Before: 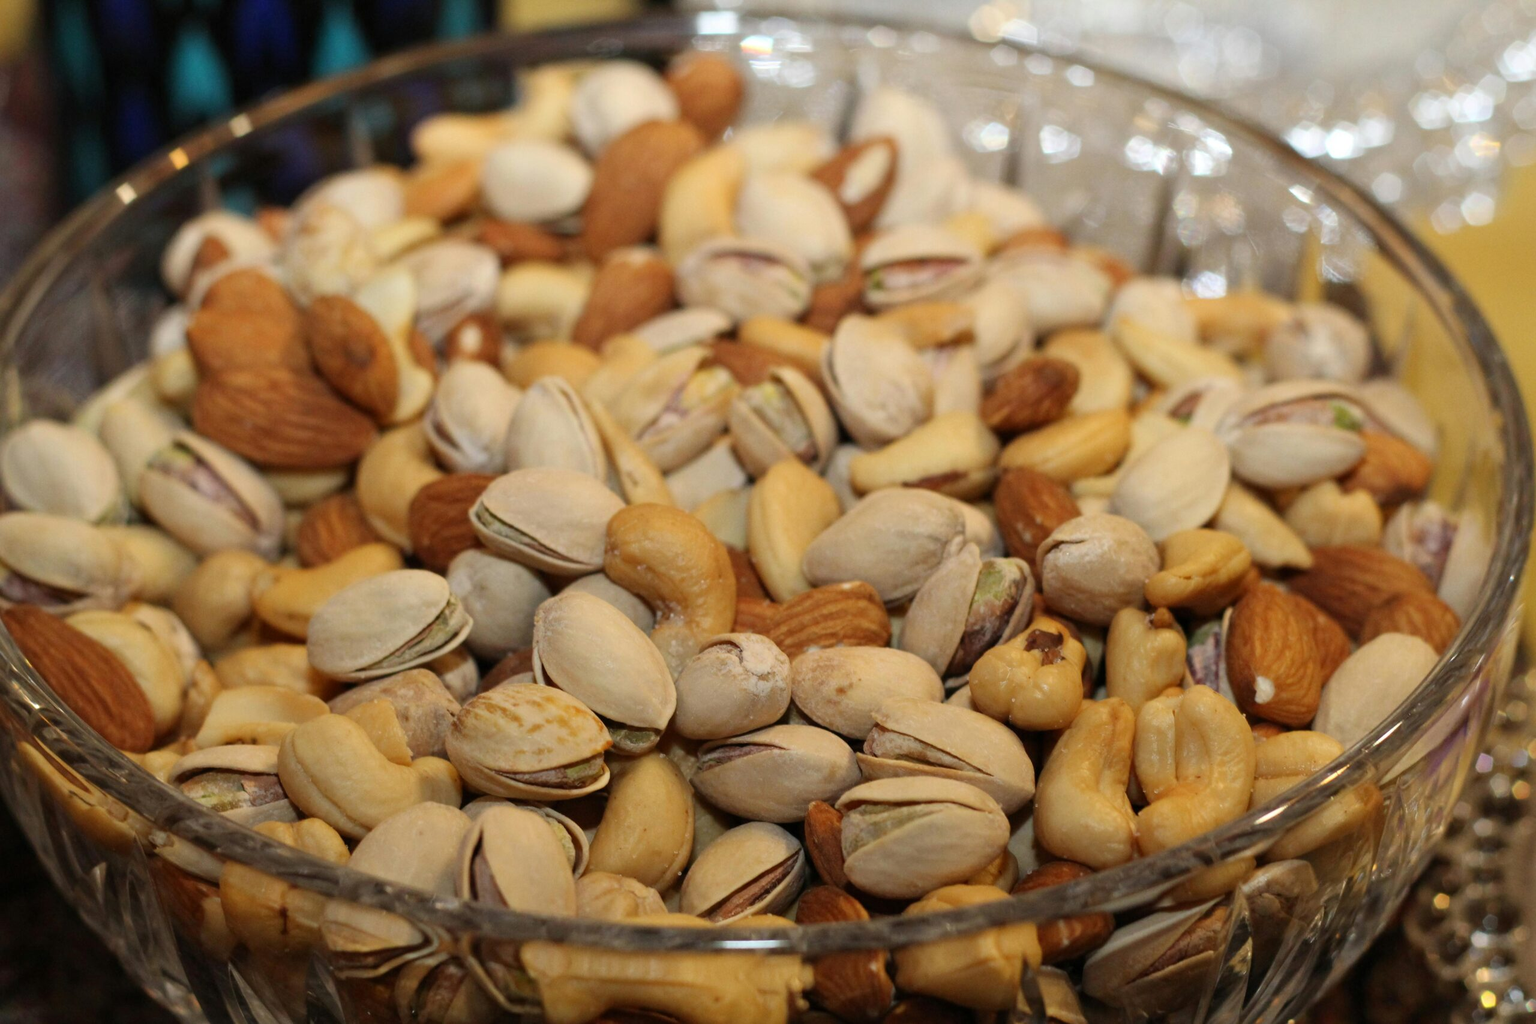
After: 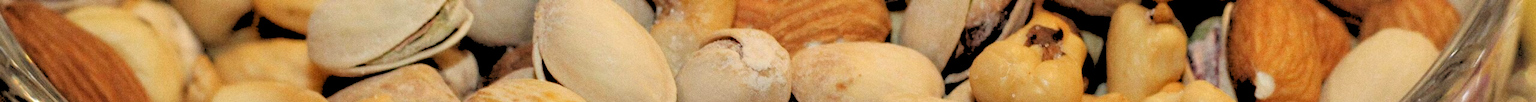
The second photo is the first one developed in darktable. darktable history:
rgb levels: levels [[0.027, 0.429, 0.996], [0, 0.5, 1], [0, 0.5, 1]]
crop and rotate: top 59.084%, bottom 30.916%
grain: coarseness 0.47 ISO
